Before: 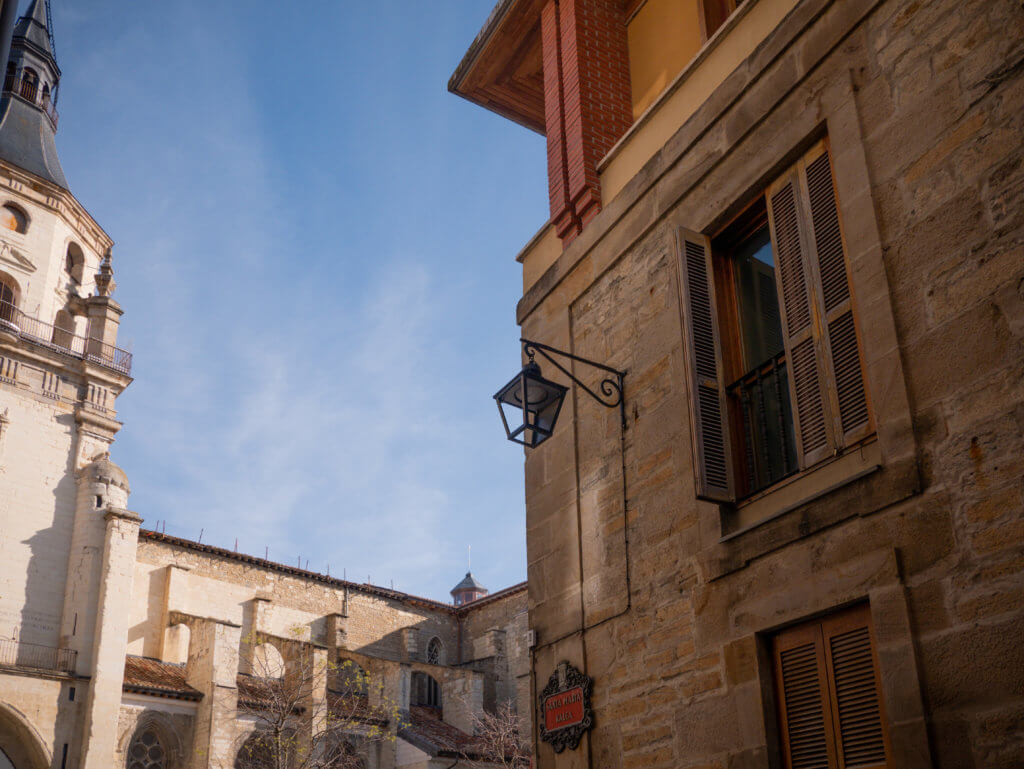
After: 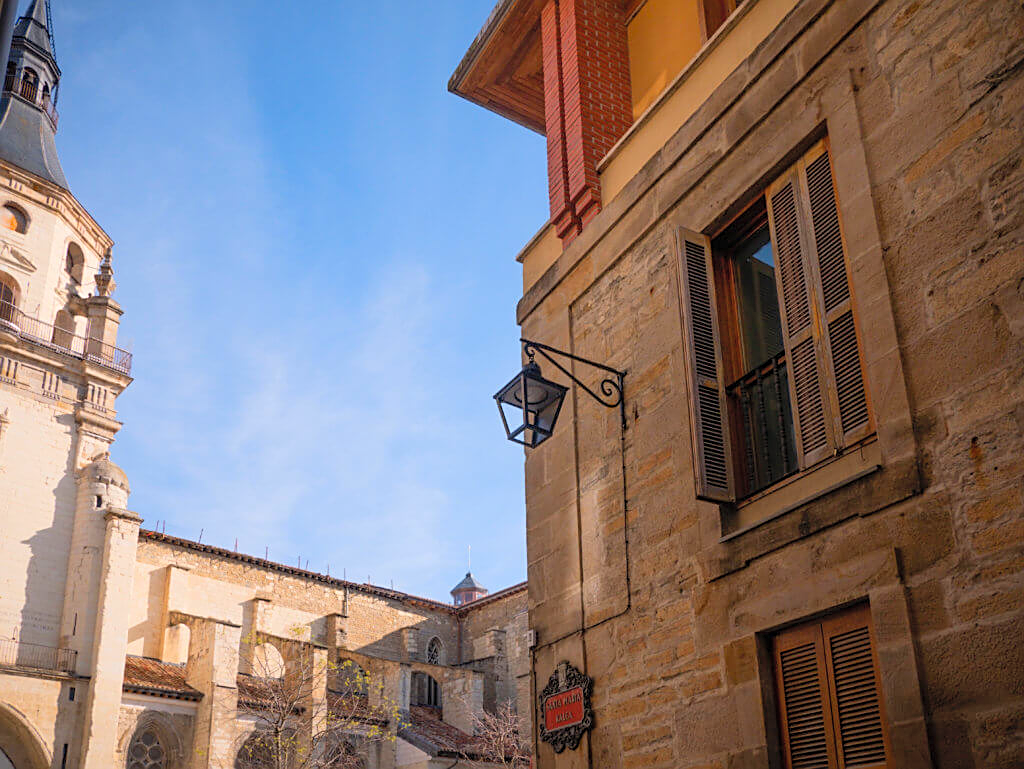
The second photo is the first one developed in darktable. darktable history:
contrast brightness saturation: contrast 0.07, brightness 0.18, saturation 0.4
color balance rgb: perceptual saturation grading › global saturation -3%
sharpen: on, module defaults
